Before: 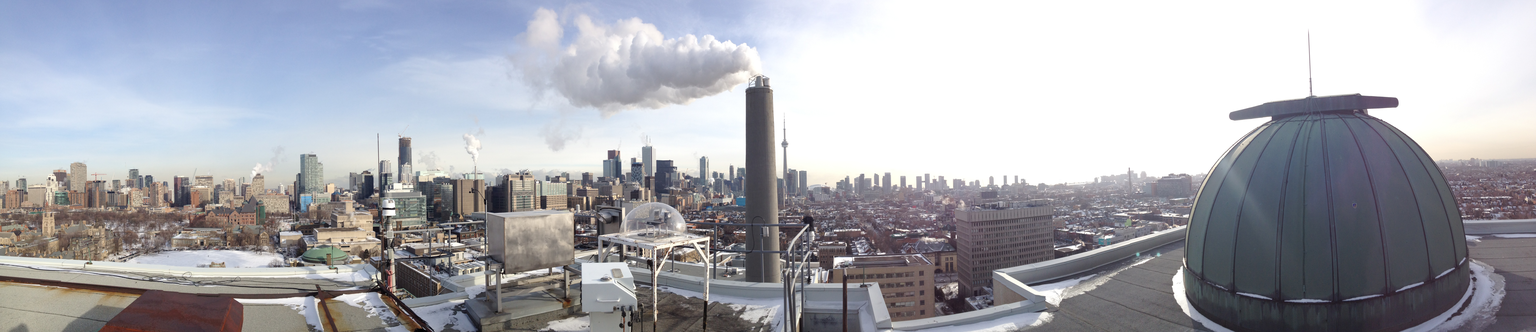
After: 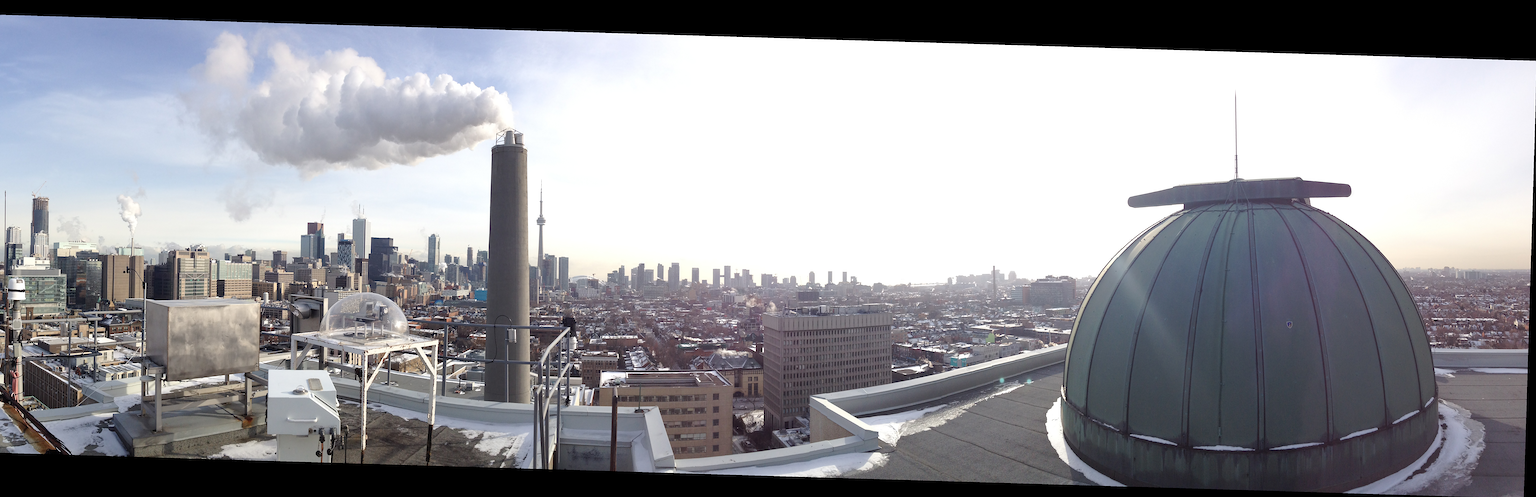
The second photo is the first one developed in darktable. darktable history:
sharpen: on, module defaults
rotate and perspective: rotation 1.72°, automatic cropping off
crop and rotate: left 24.6%
